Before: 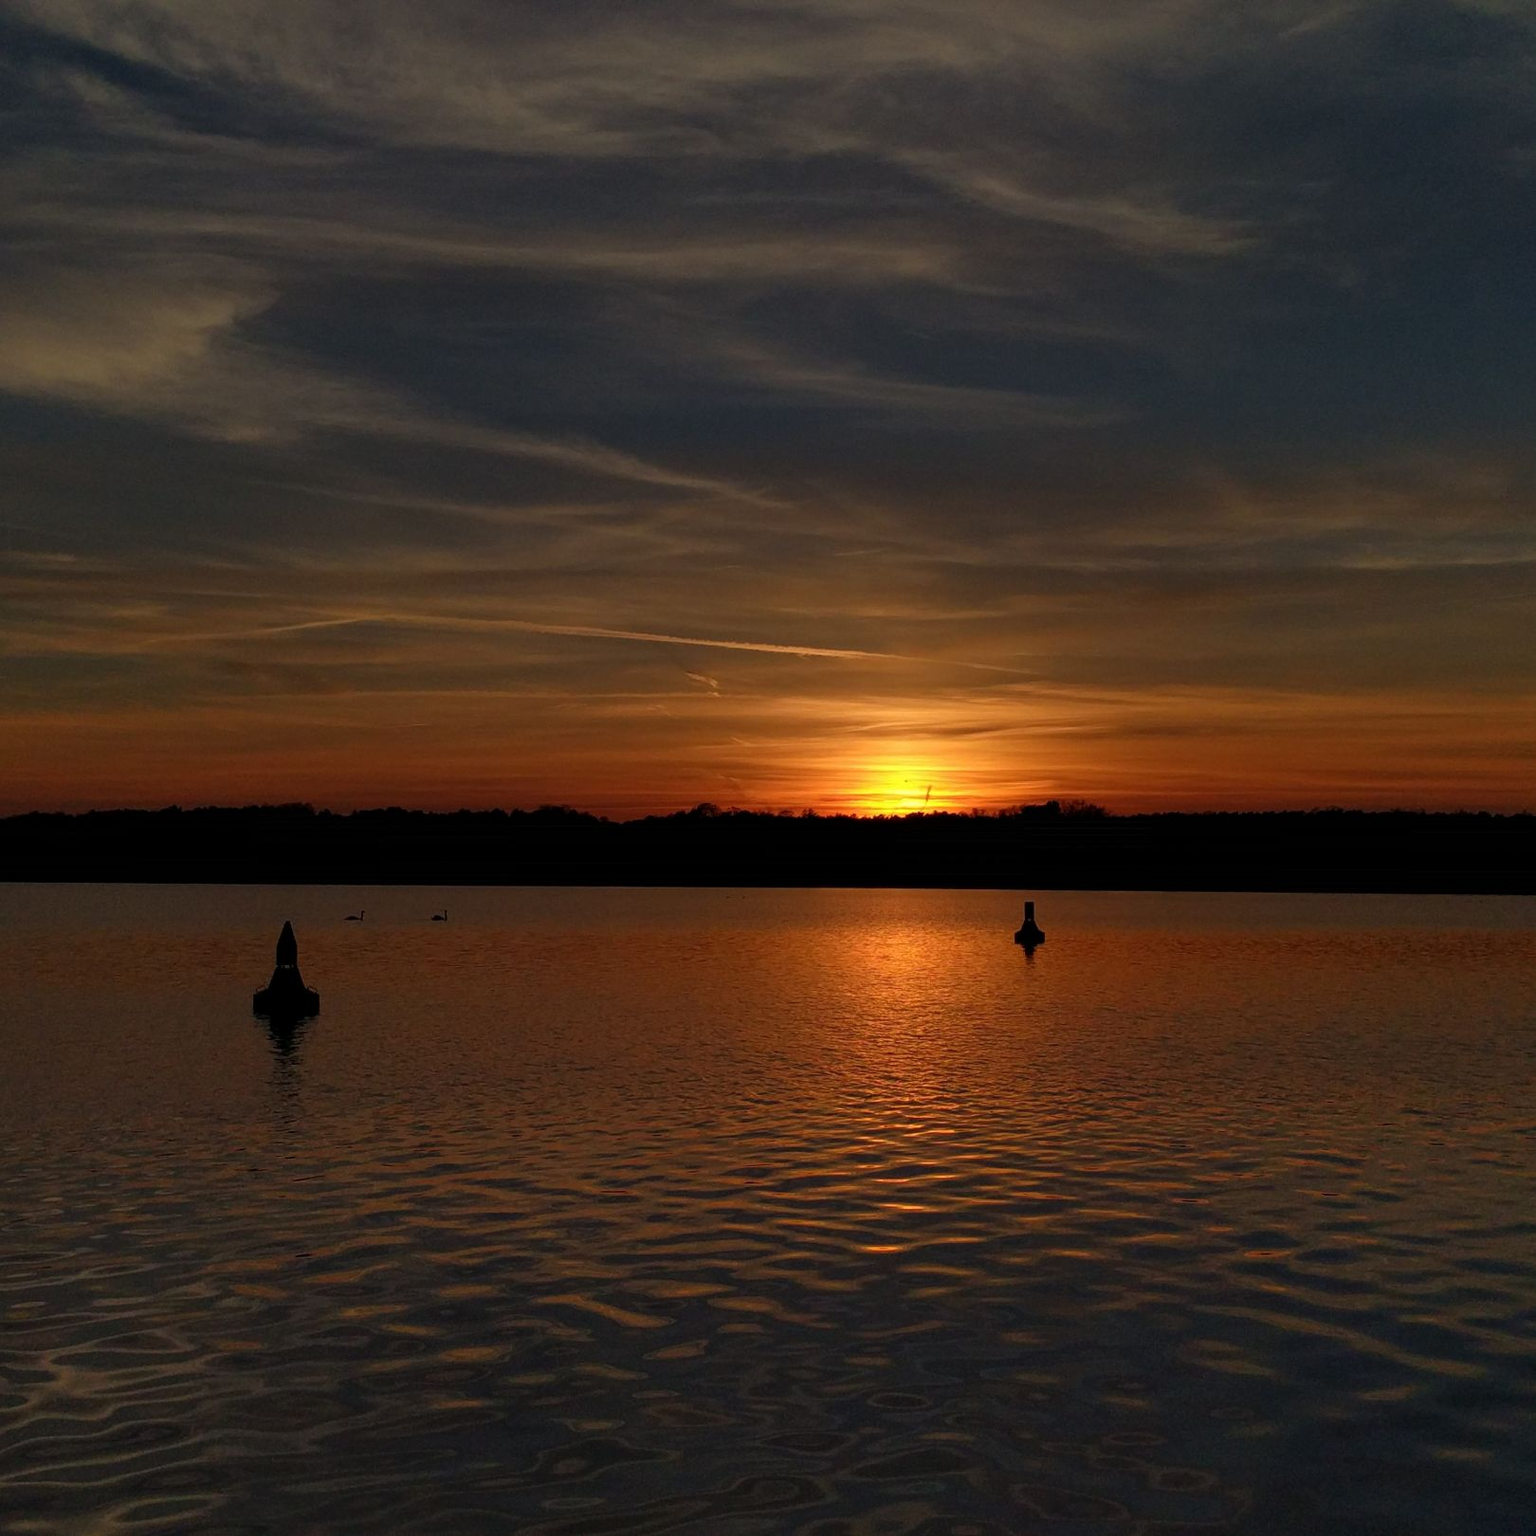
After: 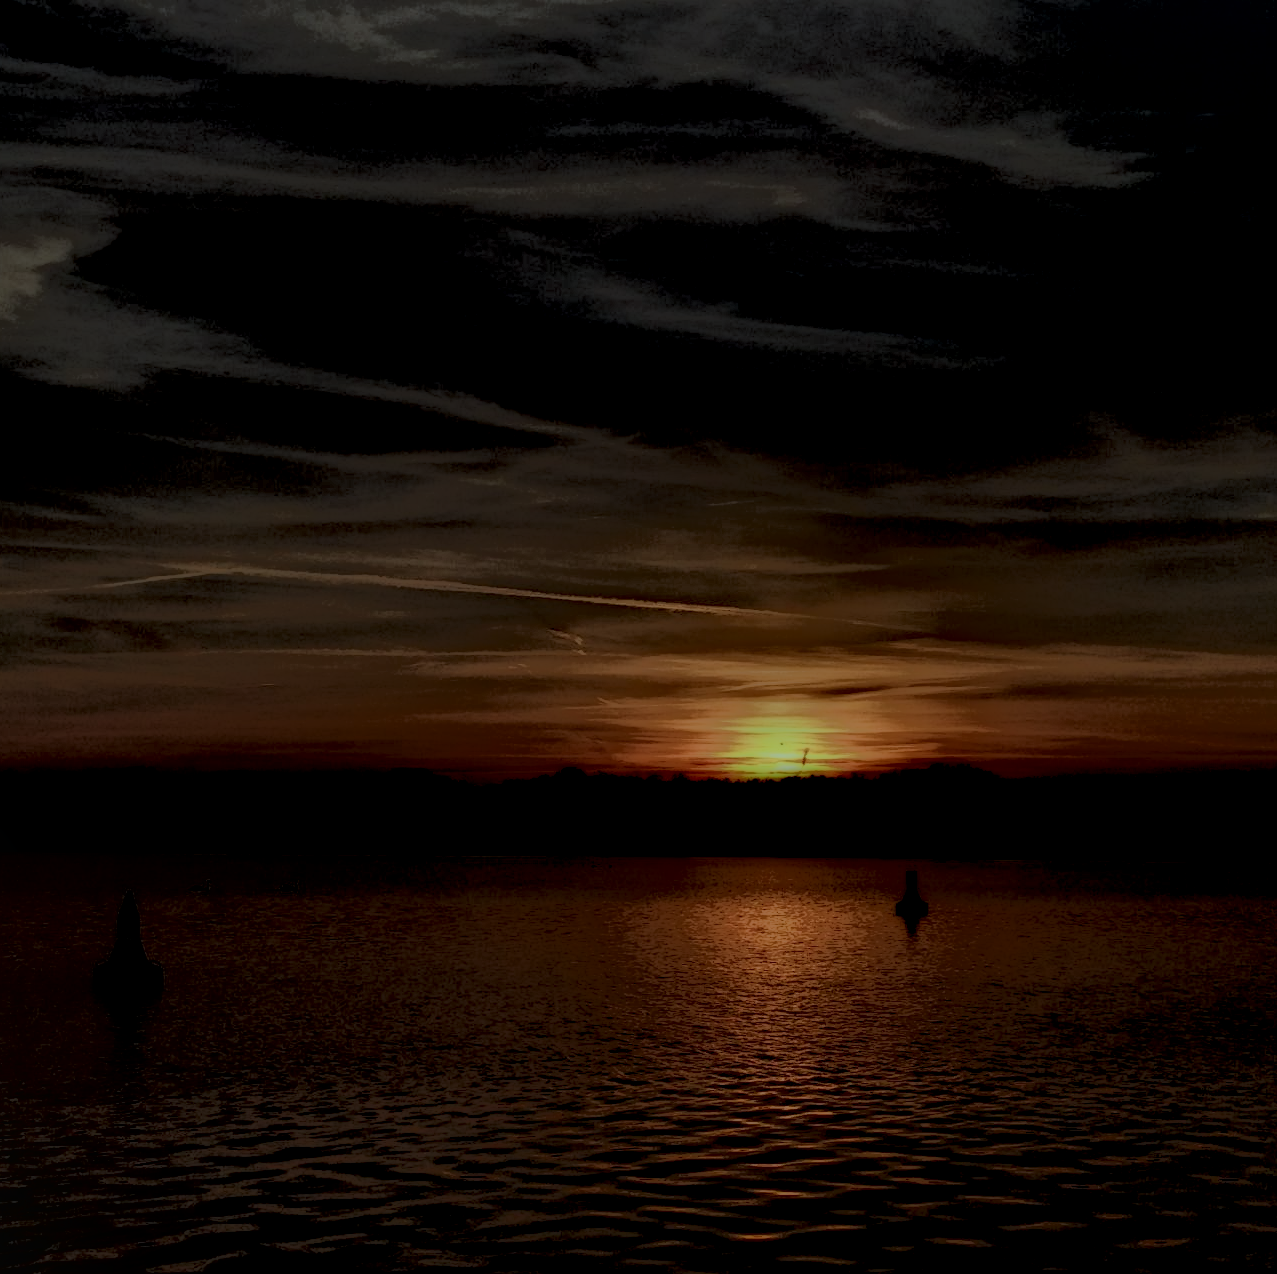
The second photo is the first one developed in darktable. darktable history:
filmic rgb: black relative exposure -5.01 EV, white relative exposure 3.51 EV, hardness 3.16, contrast 1.196, highlights saturation mix -48.71%, iterations of high-quality reconstruction 0
local contrast: highlights 0%, shadows 227%, detail 164%, midtone range 0.007
color correction: highlights a* -13.05, highlights b* -17.45, saturation 0.698
crop and rotate: left 10.768%, top 4.996%, right 10.349%, bottom 16.306%
